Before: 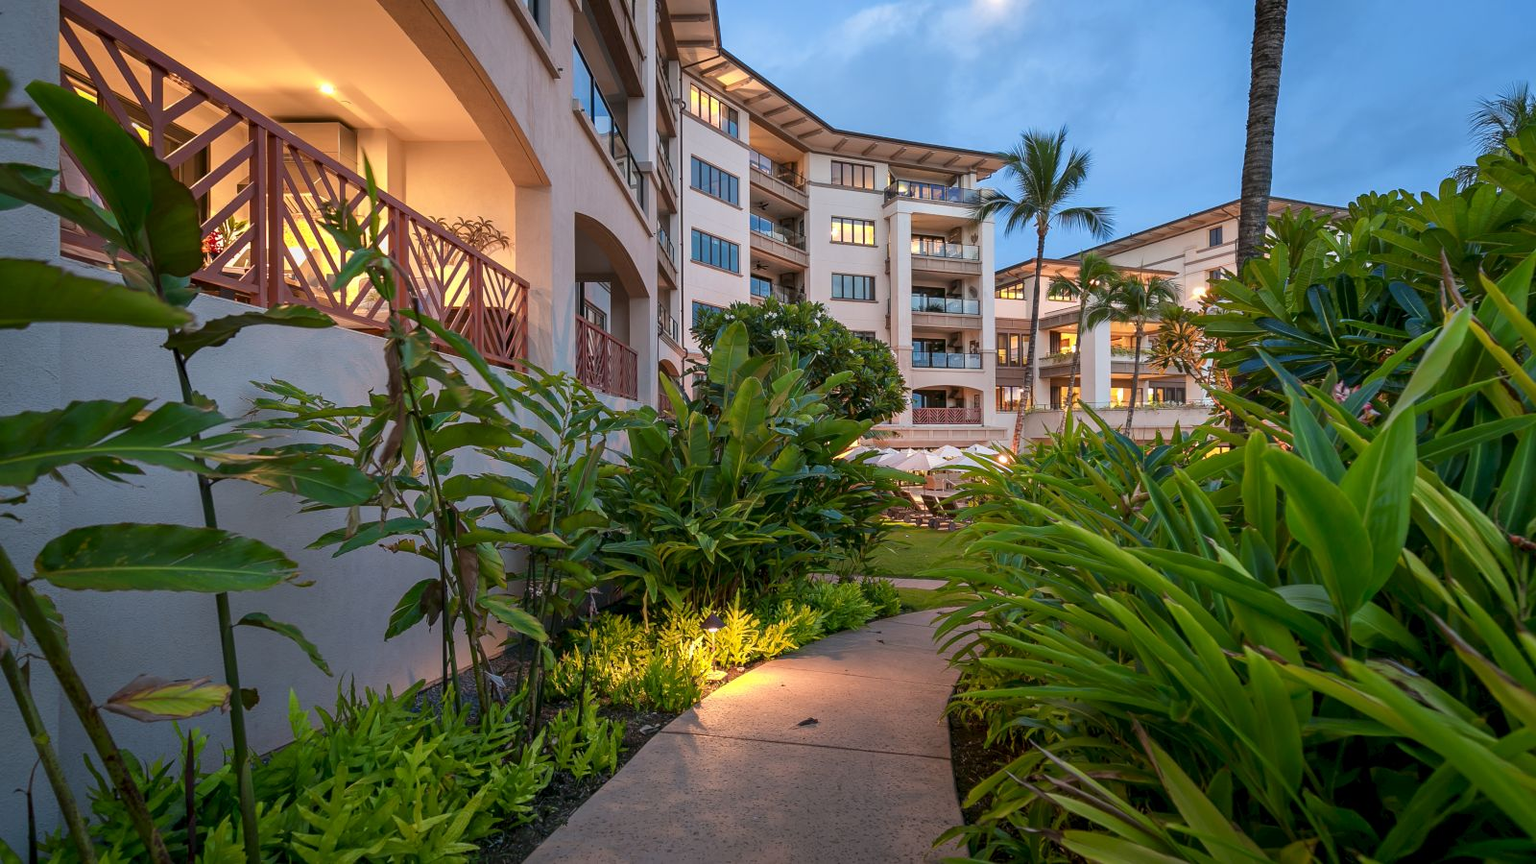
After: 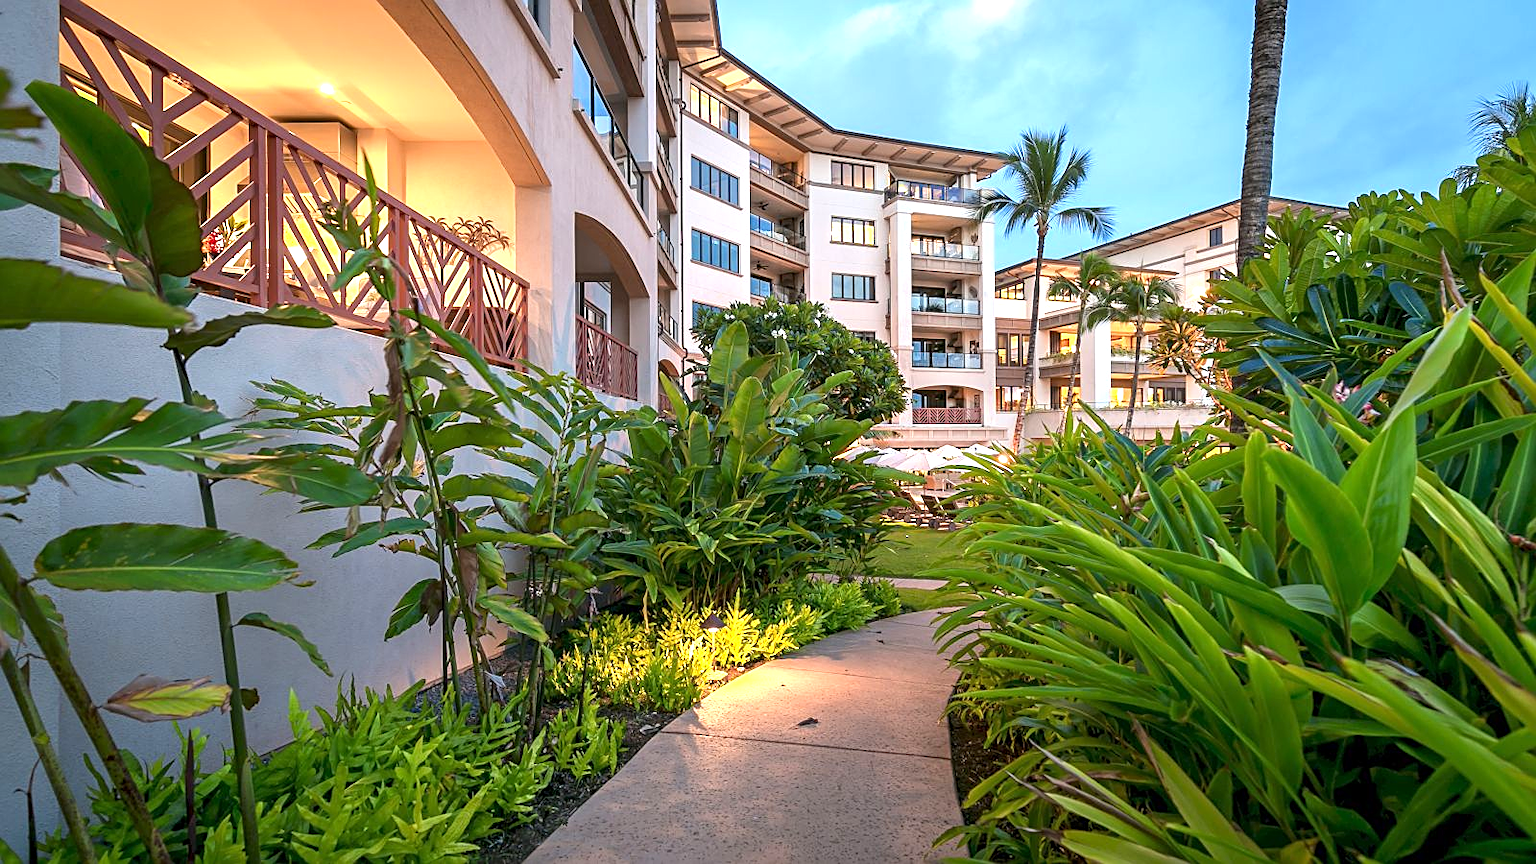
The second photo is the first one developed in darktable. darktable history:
sharpen: on, module defaults
exposure: black level correction 0, exposure 0.937 EV, compensate highlight preservation false
